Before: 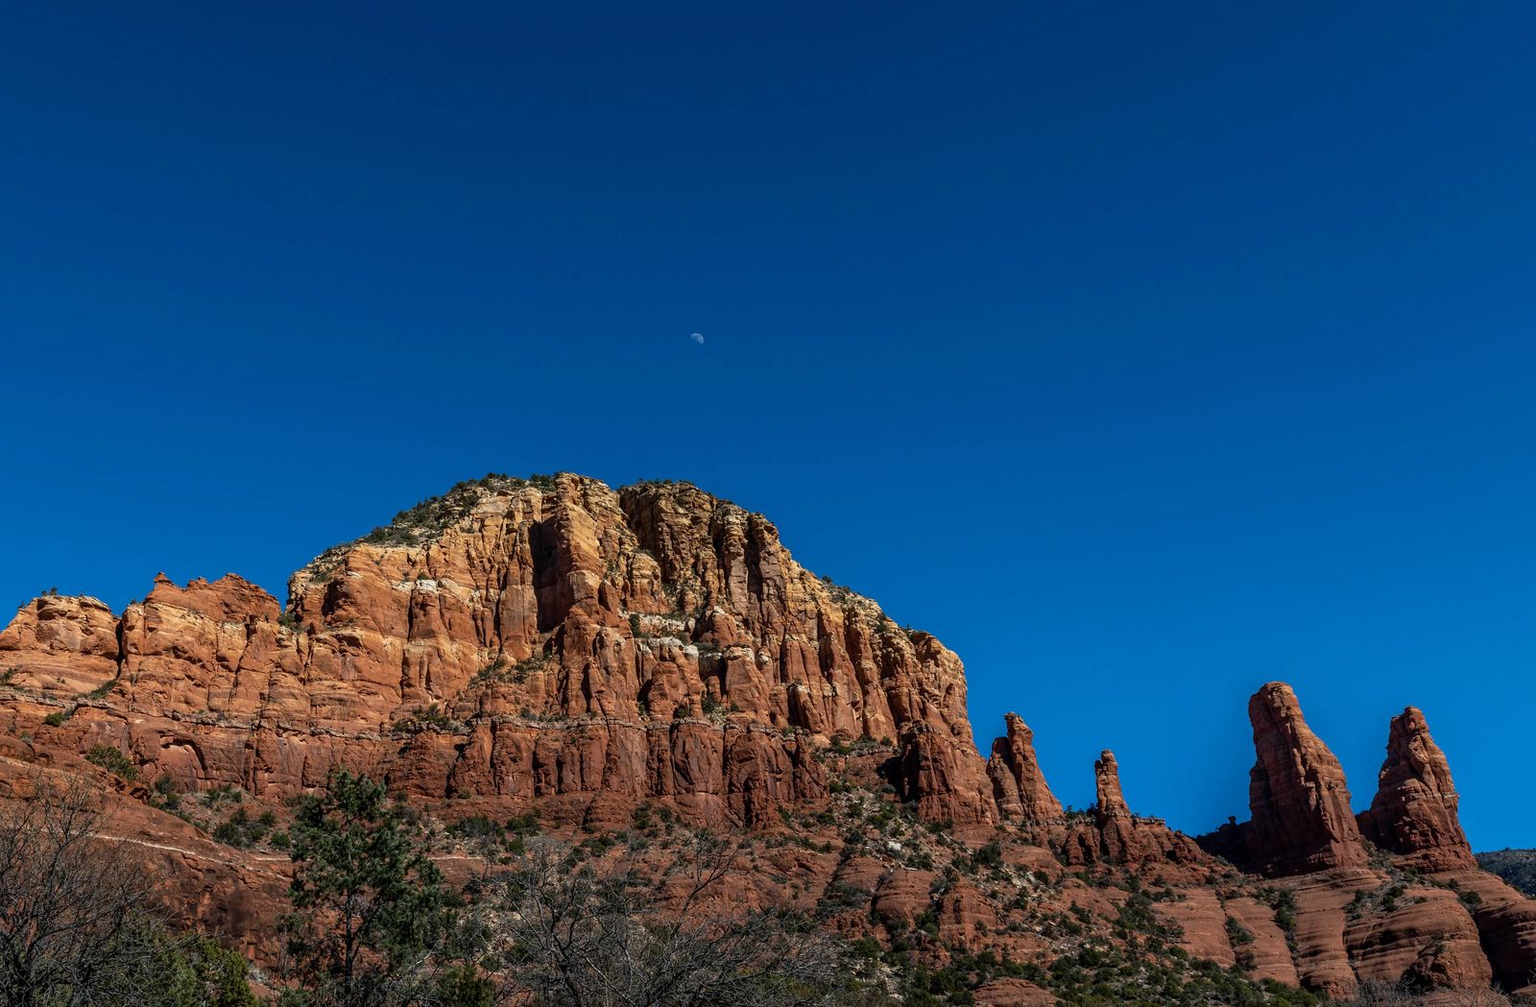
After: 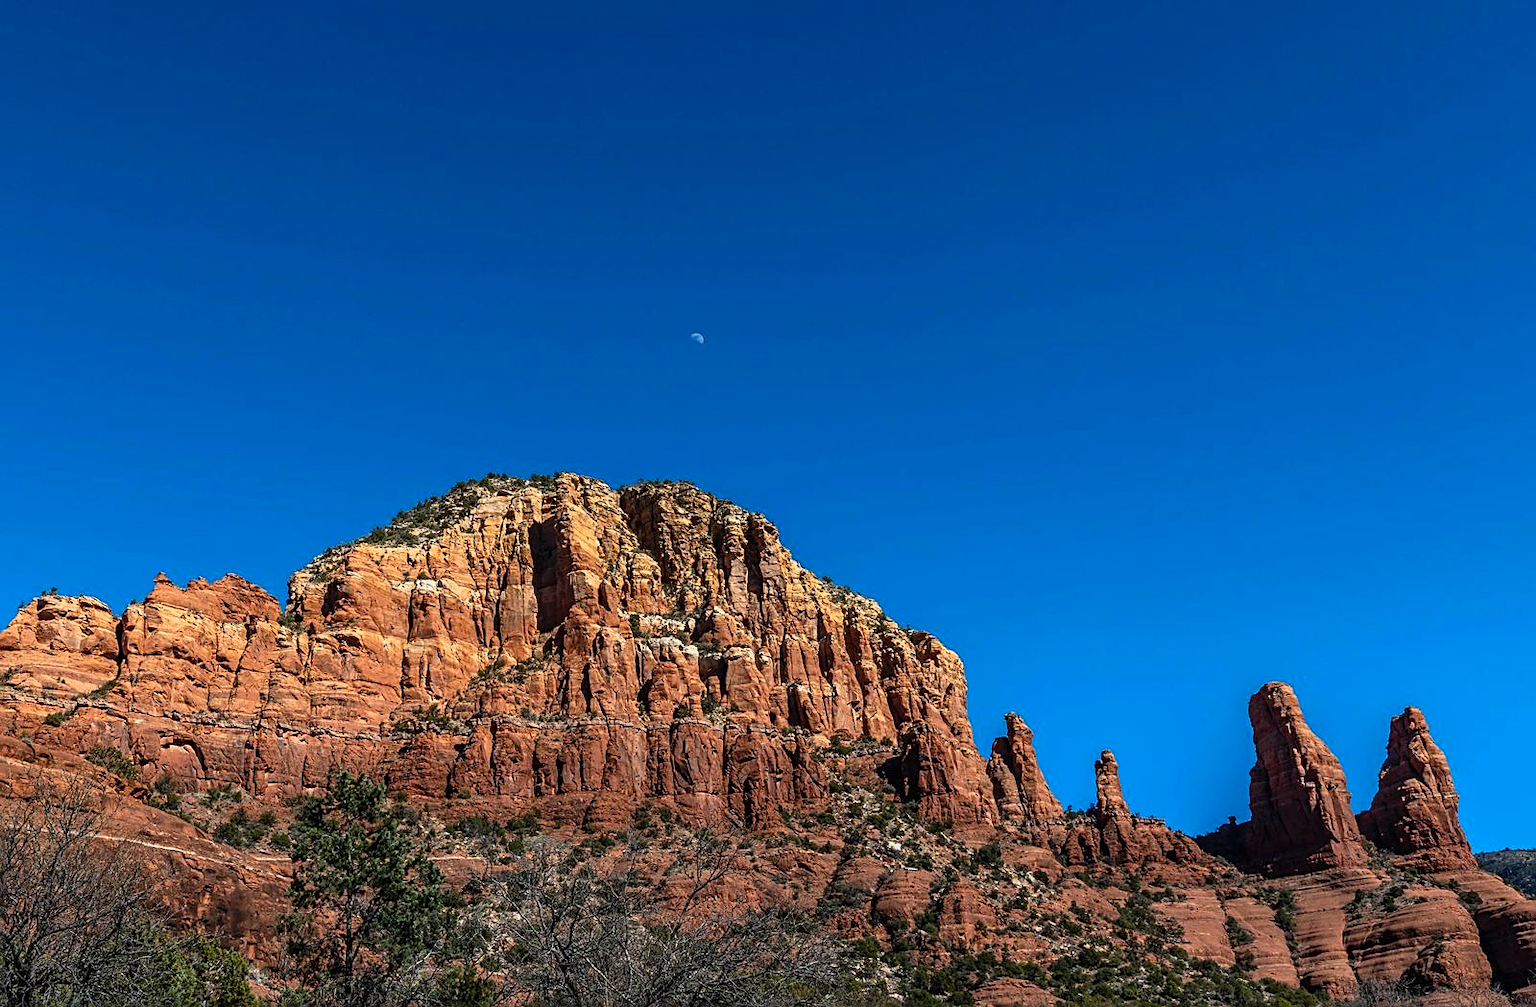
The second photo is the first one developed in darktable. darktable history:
sharpen: on, module defaults
shadows and highlights: shadows 20.91, highlights -82.73, soften with gaussian
contrast brightness saturation: contrast 0.2, brightness 0.16, saturation 0.22
